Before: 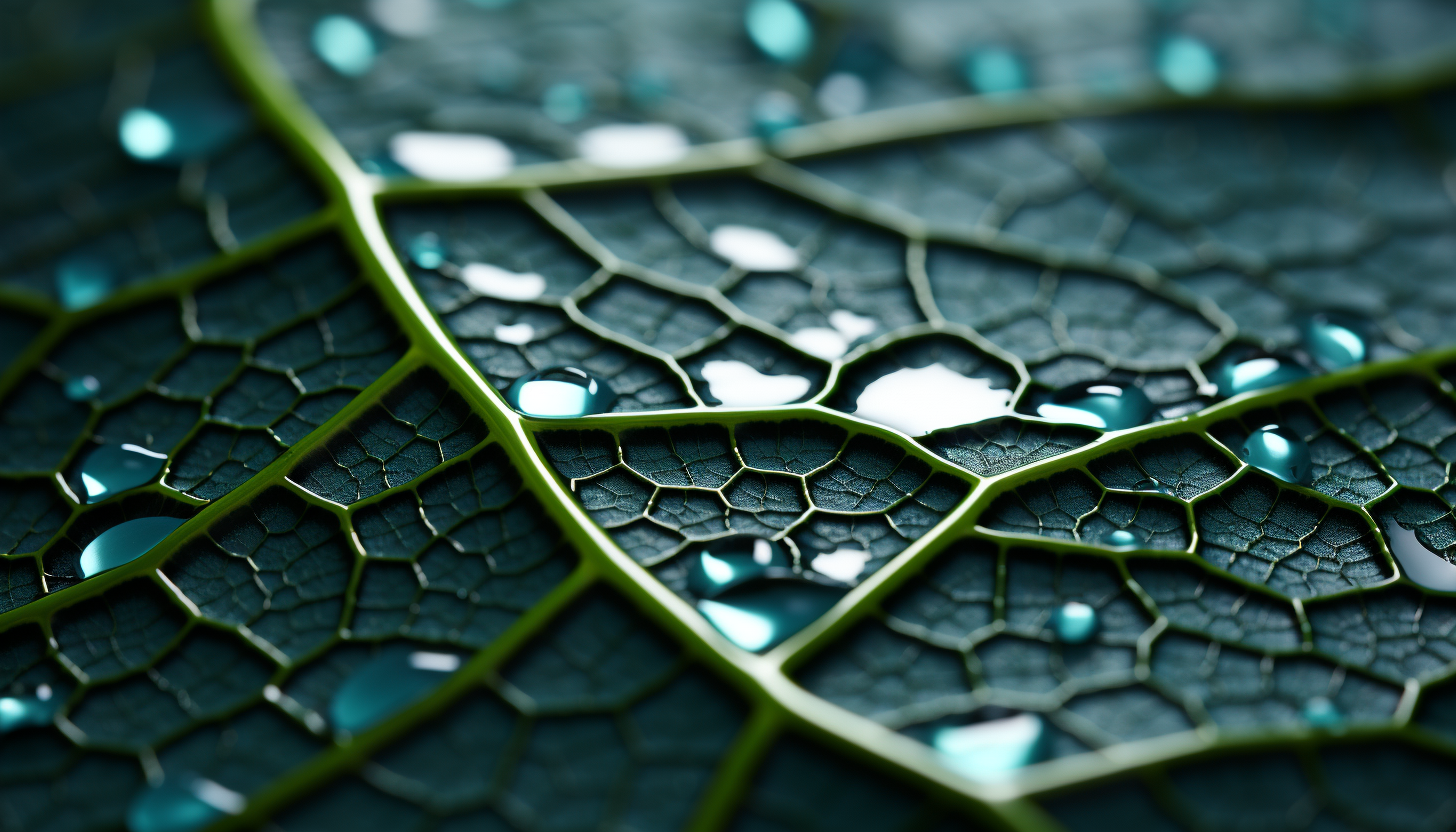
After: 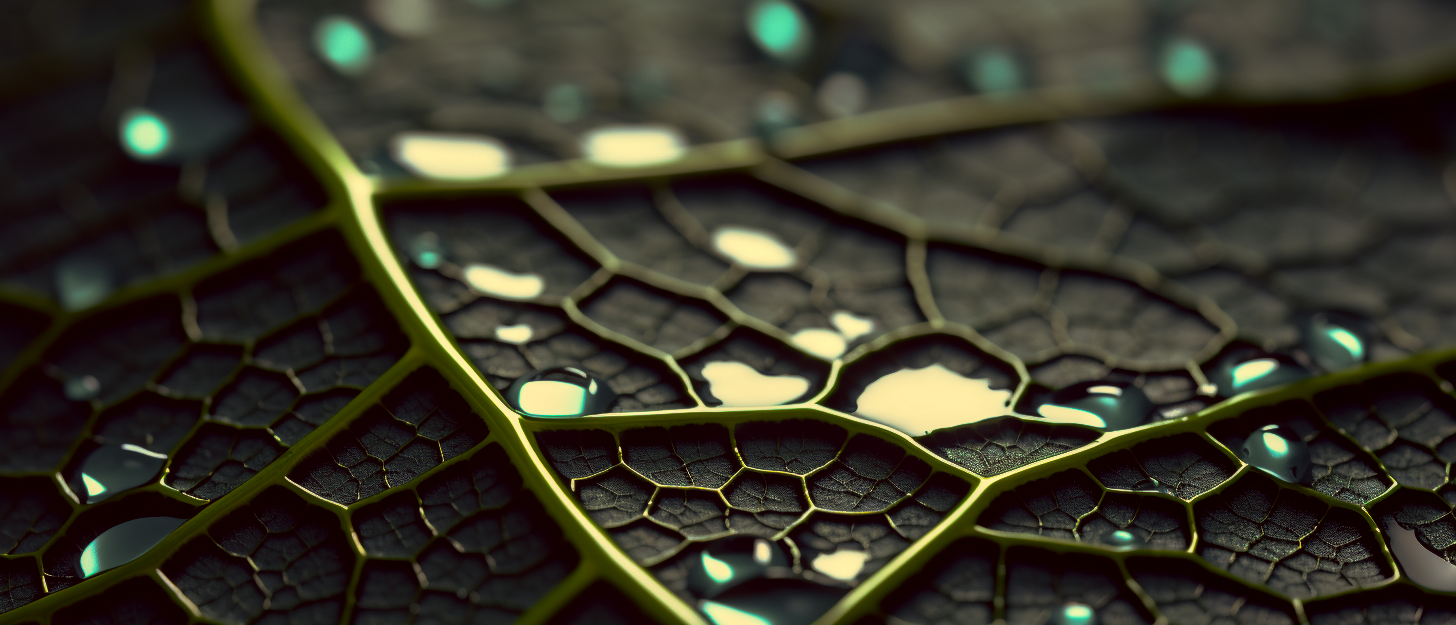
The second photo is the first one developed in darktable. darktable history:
base curve: curves: ch0 [(0, 0) (0.564, 0.291) (0.802, 0.731) (1, 1)], preserve colors none
color correction: highlights a* -0.348, highlights b* 39.64, shadows a* 9.24, shadows b* -0.628
crop: bottom 24.849%
local contrast: on, module defaults
